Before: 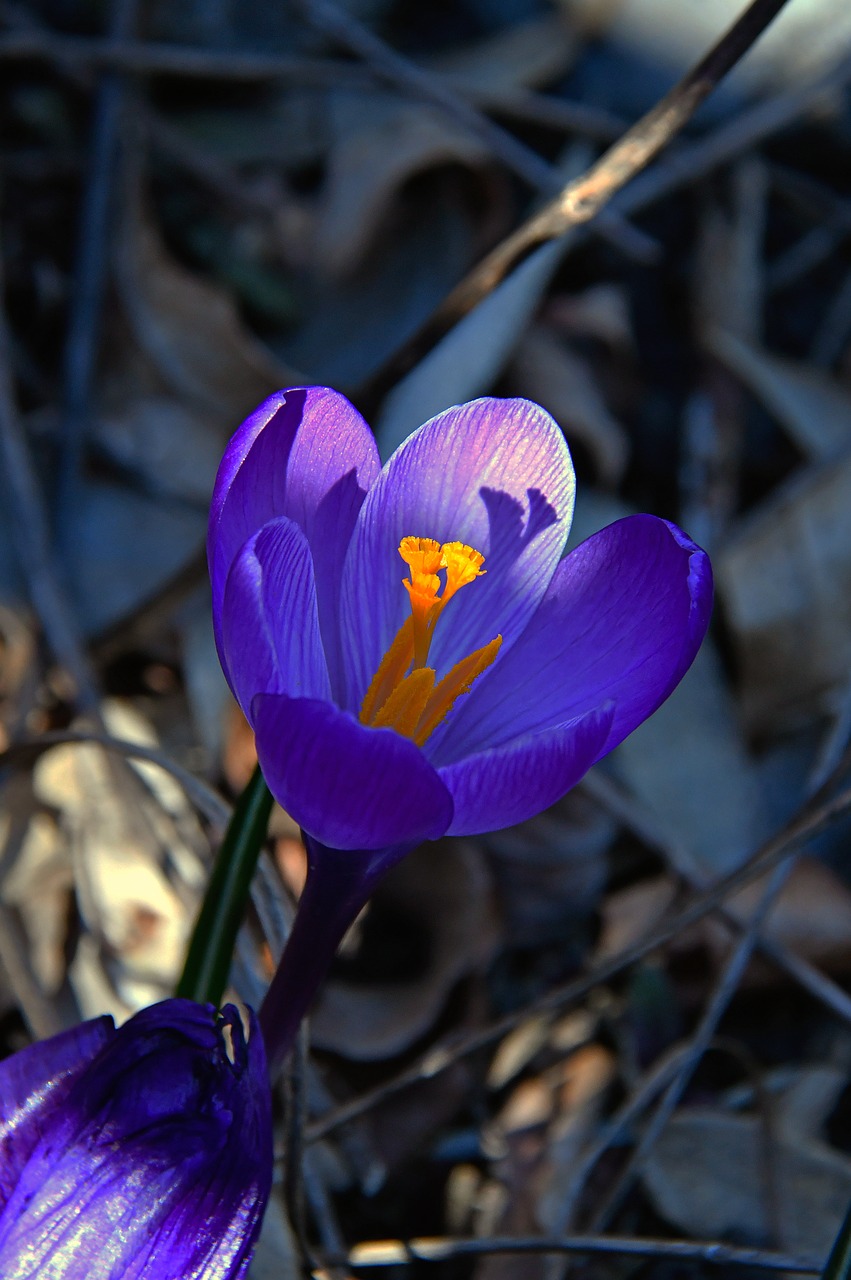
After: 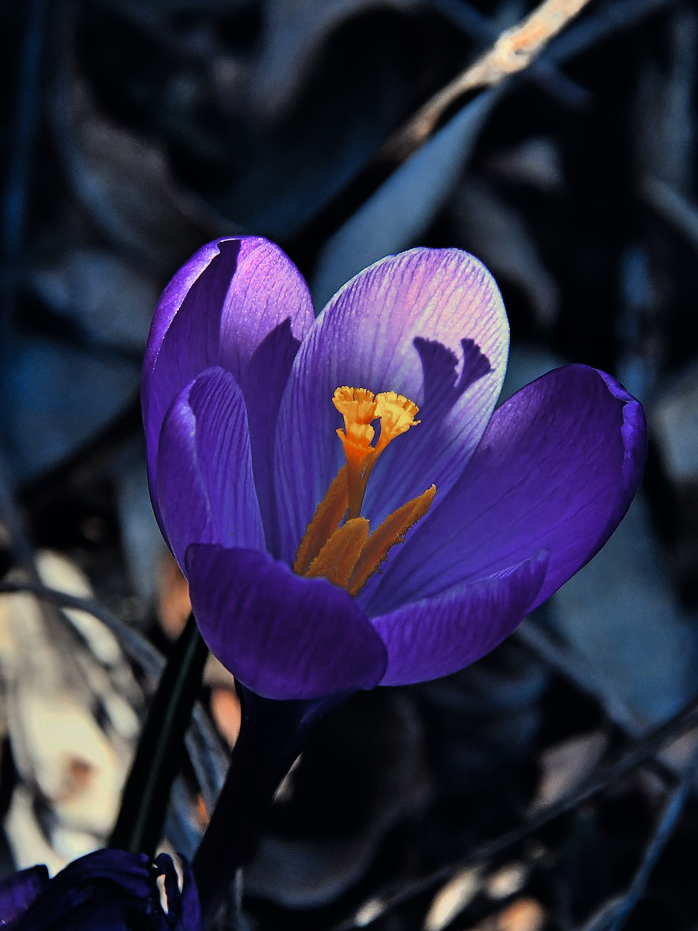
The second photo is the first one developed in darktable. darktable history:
color zones: curves: ch0 [(0, 0.5) (0.125, 0.4) (0.25, 0.5) (0.375, 0.4) (0.5, 0.4) (0.625, 0.35) (0.75, 0.35) (0.875, 0.5)]; ch1 [(0, 0.35) (0.125, 0.45) (0.25, 0.35) (0.375, 0.35) (0.5, 0.35) (0.625, 0.35) (0.75, 0.45) (0.875, 0.35)]; ch2 [(0, 0.6) (0.125, 0.5) (0.25, 0.5) (0.375, 0.6) (0.5, 0.6) (0.625, 0.5) (0.75, 0.5) (0.875, 0.5)]
exposure: black level correction -0.015, exposure -0.501 EV, compensate highlight preservation false
crop: left 7.766%, top 11.78%, right 10.097%, bottom 15.483%
local contrast: mode bilateral grid, contrast 10, coarseness 24, detail 112%, midtone range 0.2
levels: levels [0, 0.51, 1]
shadows and highlights: shadows 53.12, soften with gaussian
filmic rgb: black relative exposure -5.11 EV, white relative exposure 4 EV, hardness 2.91, contrast 1.408, highlights saturation mix -28.87%
color balance rgb: global offset › chroma 0.136%, global offset › hue 254.21°, perceptual saturation grading › global saturation 19.437%, global vibrance 15.17%
